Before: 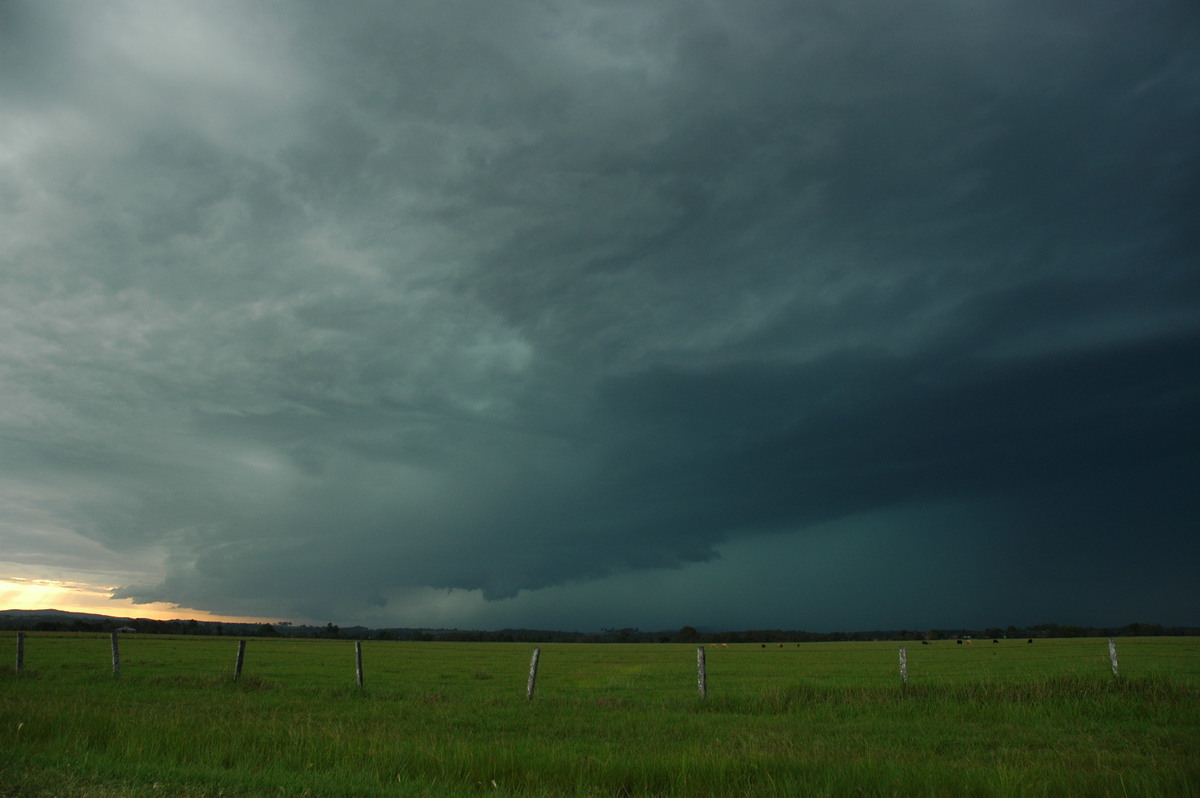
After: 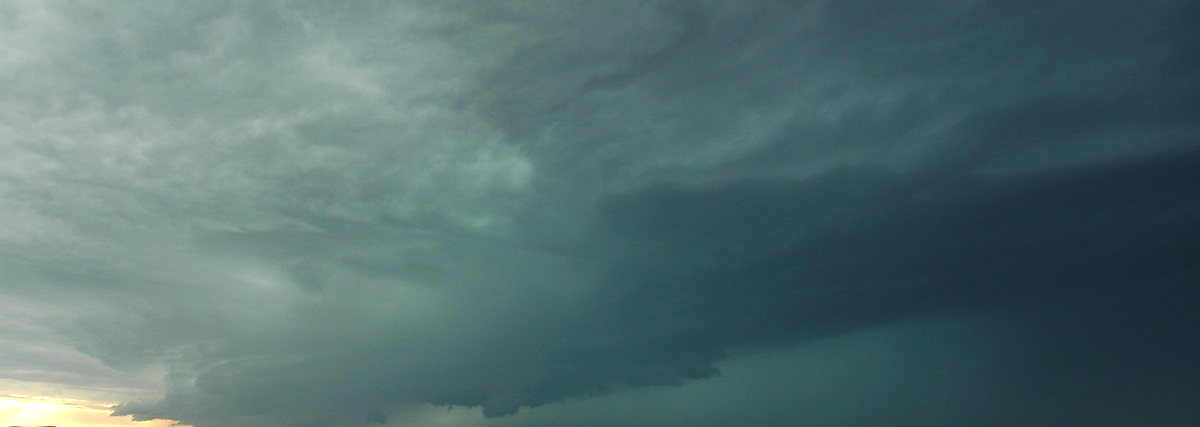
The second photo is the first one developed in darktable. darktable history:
crop and rotate: top 23.043%, bottom 23.437%
exposure: black level correction -0.002, exposure 0.54 EV, compensate highlight preservation false
